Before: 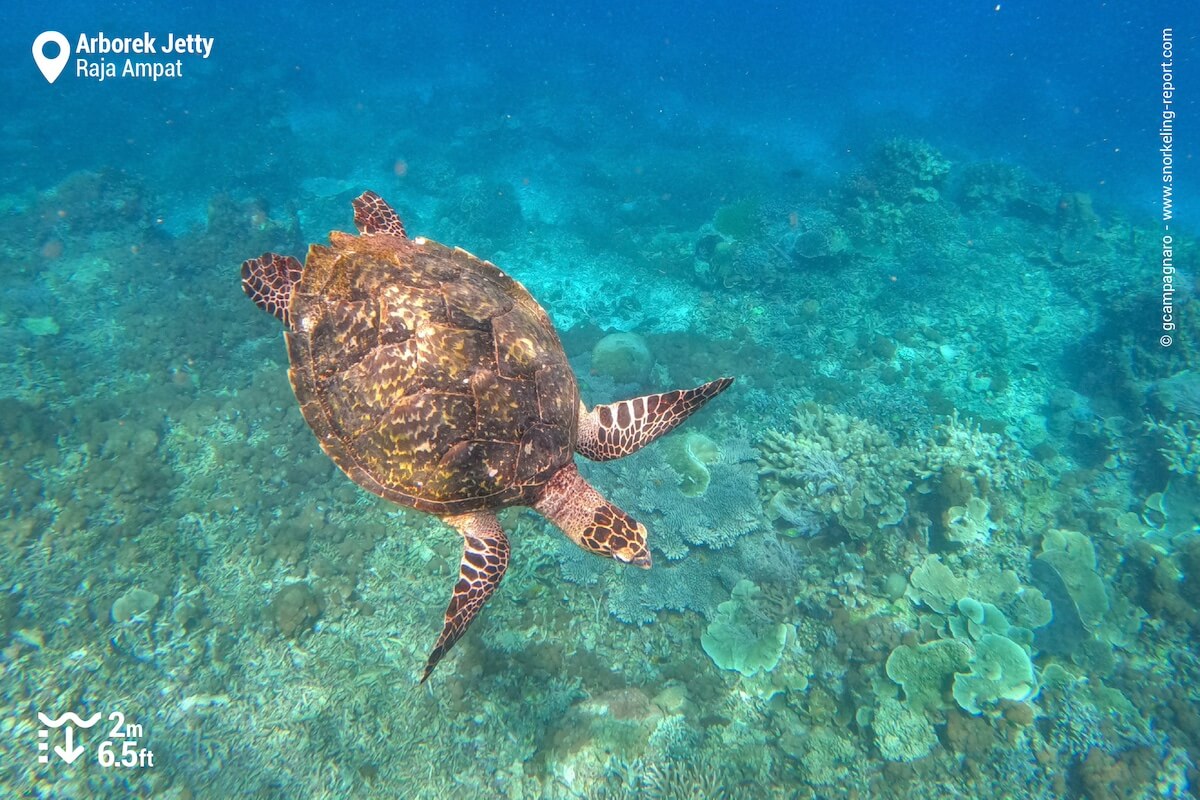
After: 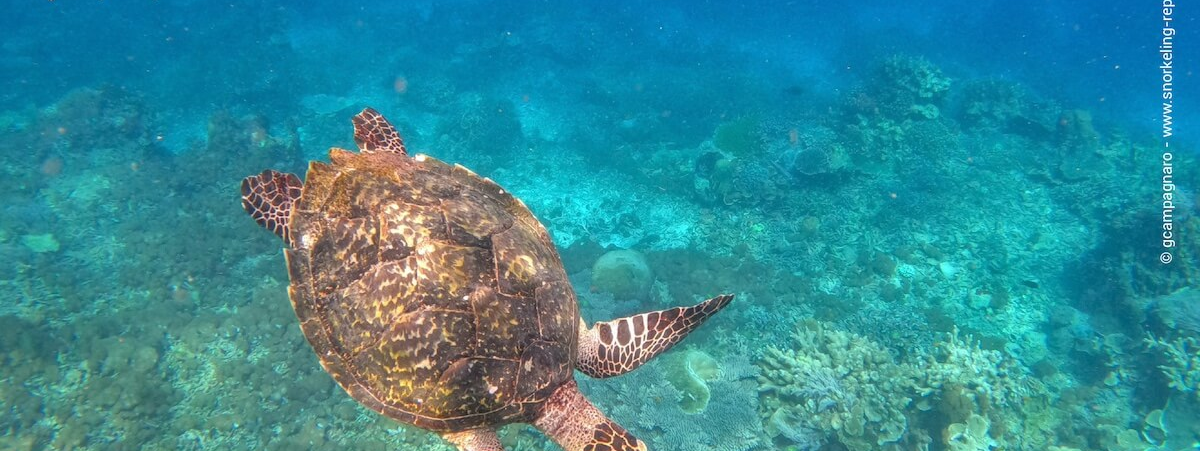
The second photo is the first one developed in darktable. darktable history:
crop and rotate: top 10.473%, bottom 33.144%
